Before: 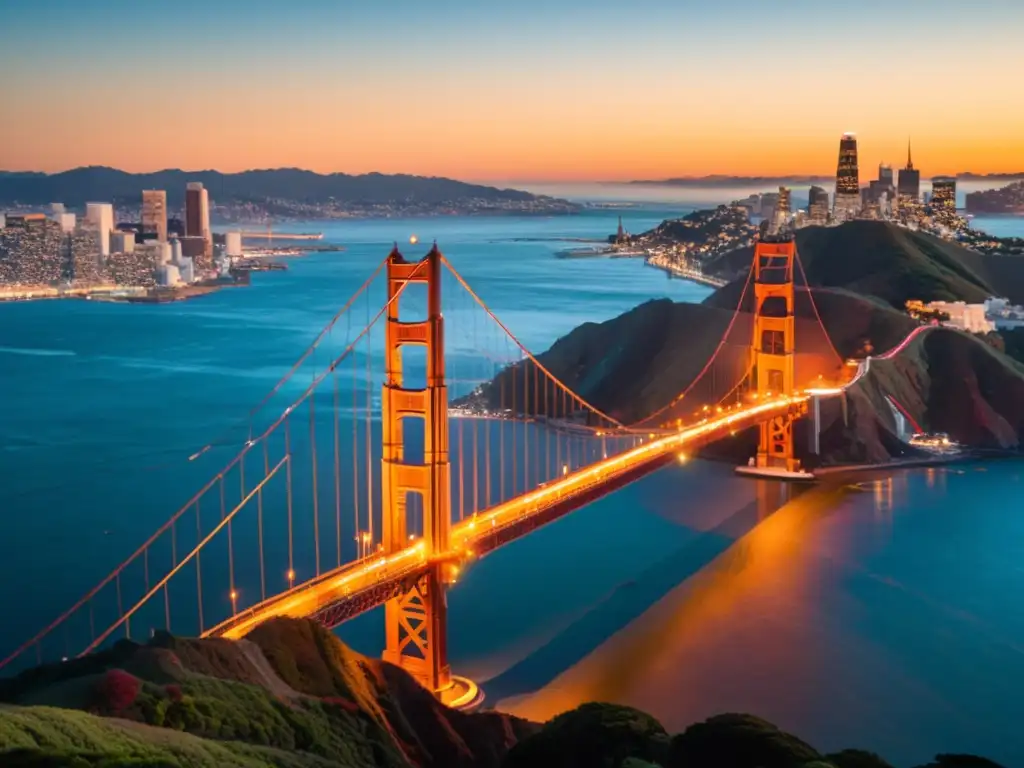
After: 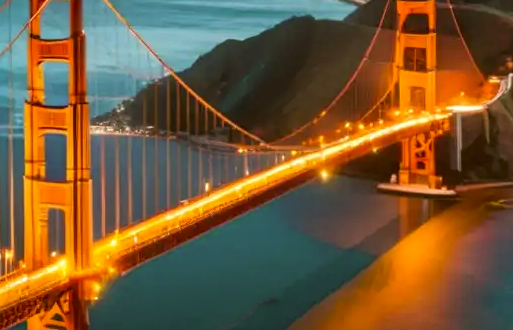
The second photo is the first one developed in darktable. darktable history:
color correction: highlights a* -1.6, highlights b* 10.55, shadows a* 0.927, shadows b* 18.95
crop: left 35.012%, top 36.894%, right 14.851%, bottom 20.112%
local contrast: on, module defaults
